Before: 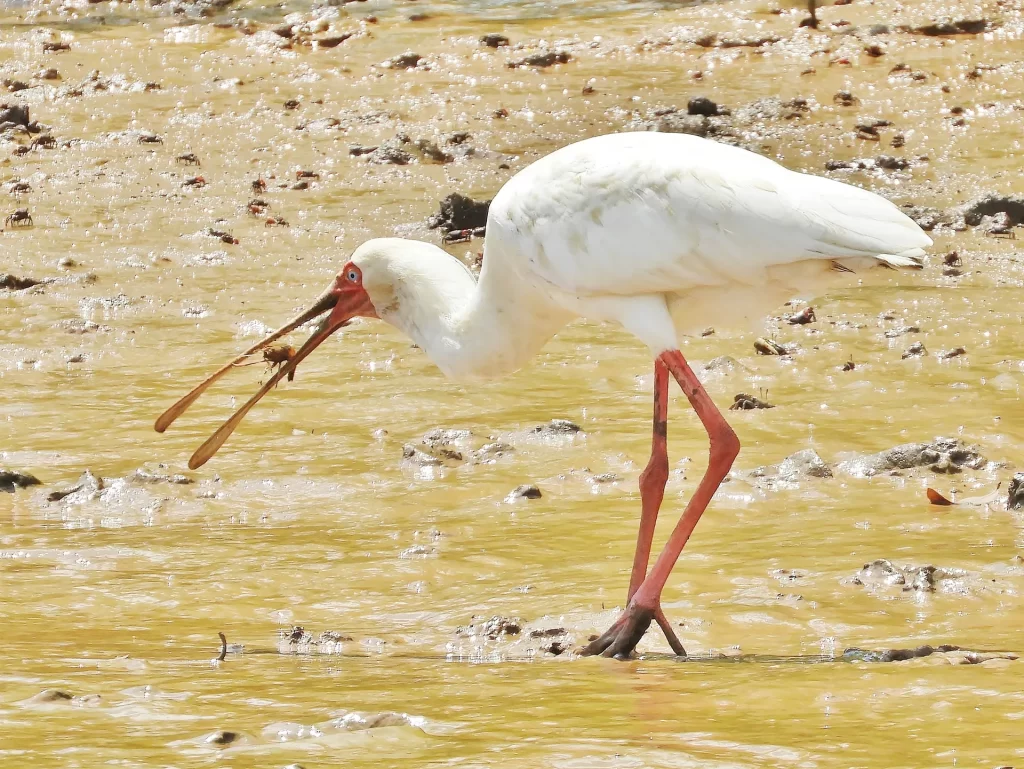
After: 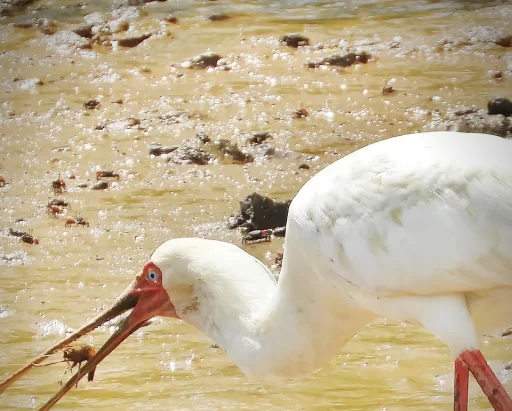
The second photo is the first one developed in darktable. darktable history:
vignetting: brightness -0.629, saturation -0.007, center (-0.028, 0.239)
crop: left 19.556%, right 30.401%, bottom 46.458%
